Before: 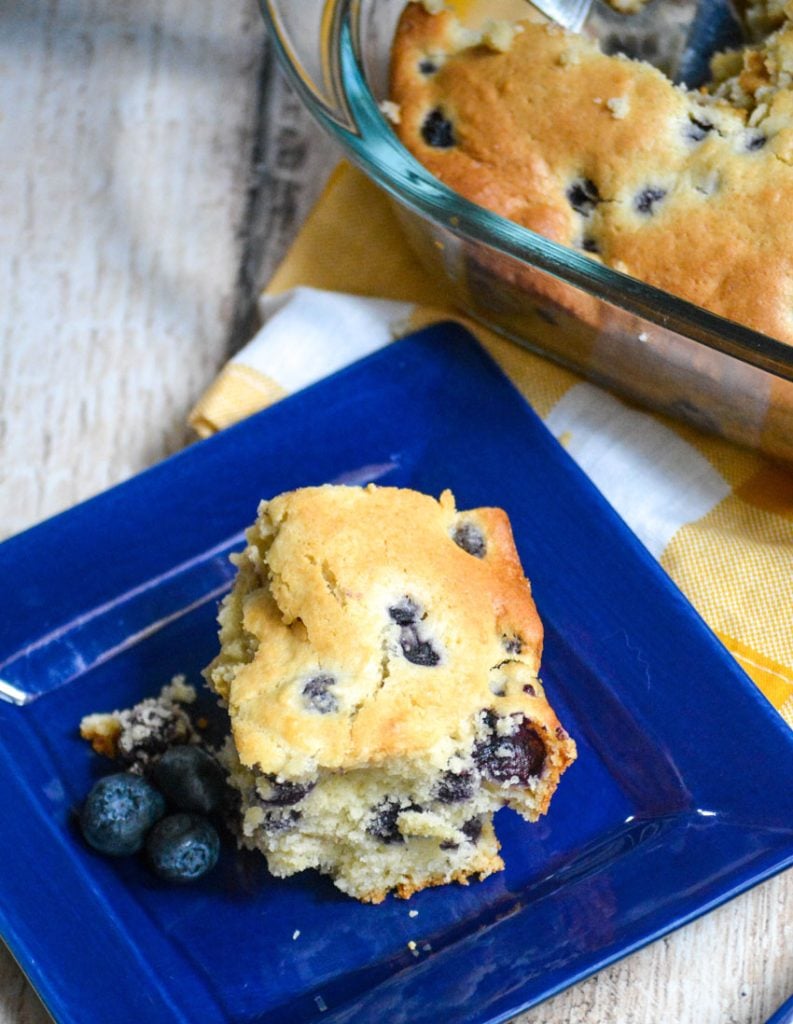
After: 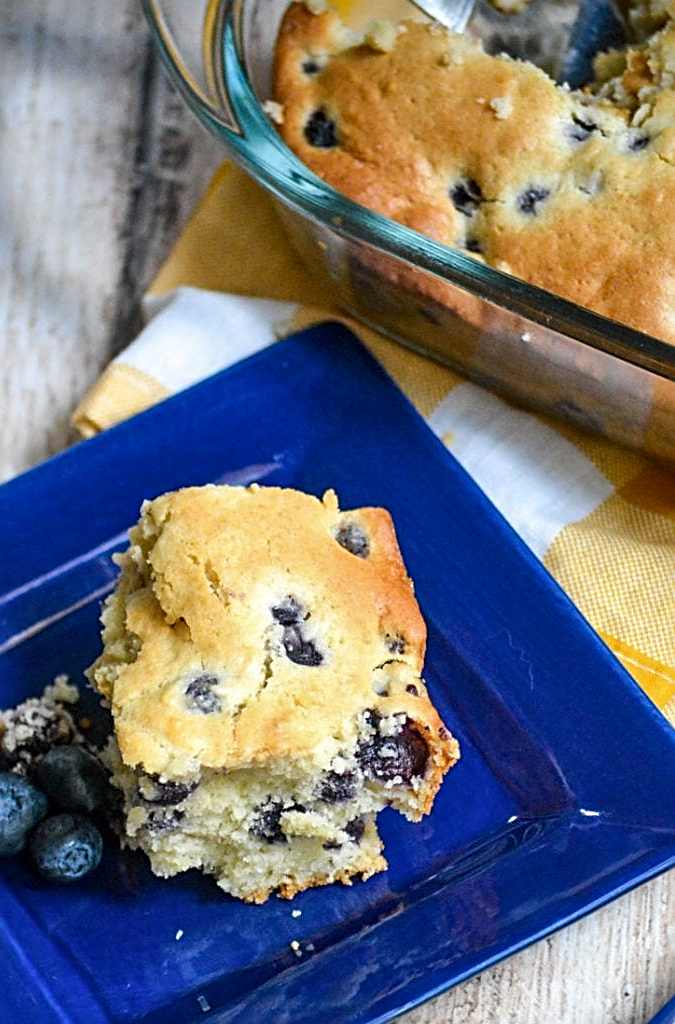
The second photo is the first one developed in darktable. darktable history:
crop and rotate: left 14.779%
sharpen: radius 2.535, amount 0.619
local contrast: mode bilateral grid, contrast 20, coarseness 49, detail 120%, midtone range 0.2
shadows and highlights: shadows 43.7, white point adjustment -1.57, soften with gaussian
